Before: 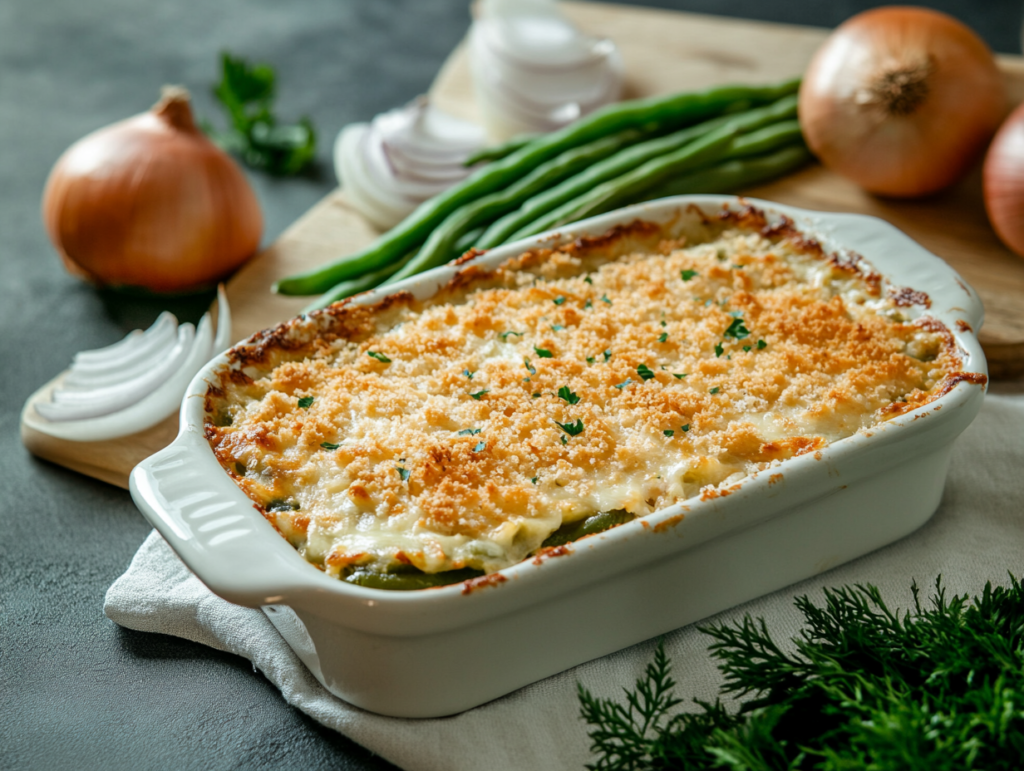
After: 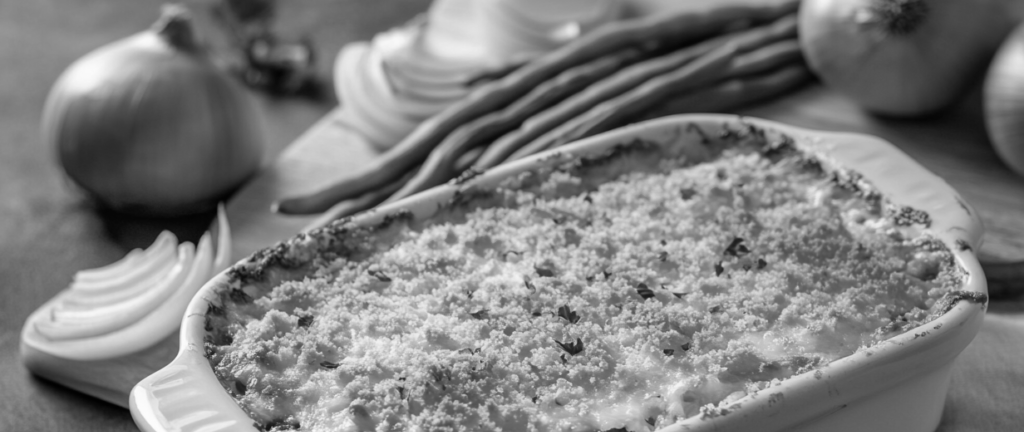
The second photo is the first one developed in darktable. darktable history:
monochrome: a 0, b 0, size 0.5, highlights 0.57
color calibration: illuminant as shot in camera, x 0.37, y 0.382, temperature 4313.32 K
crop and rotate: top 10.605%, bottom 33.274%
